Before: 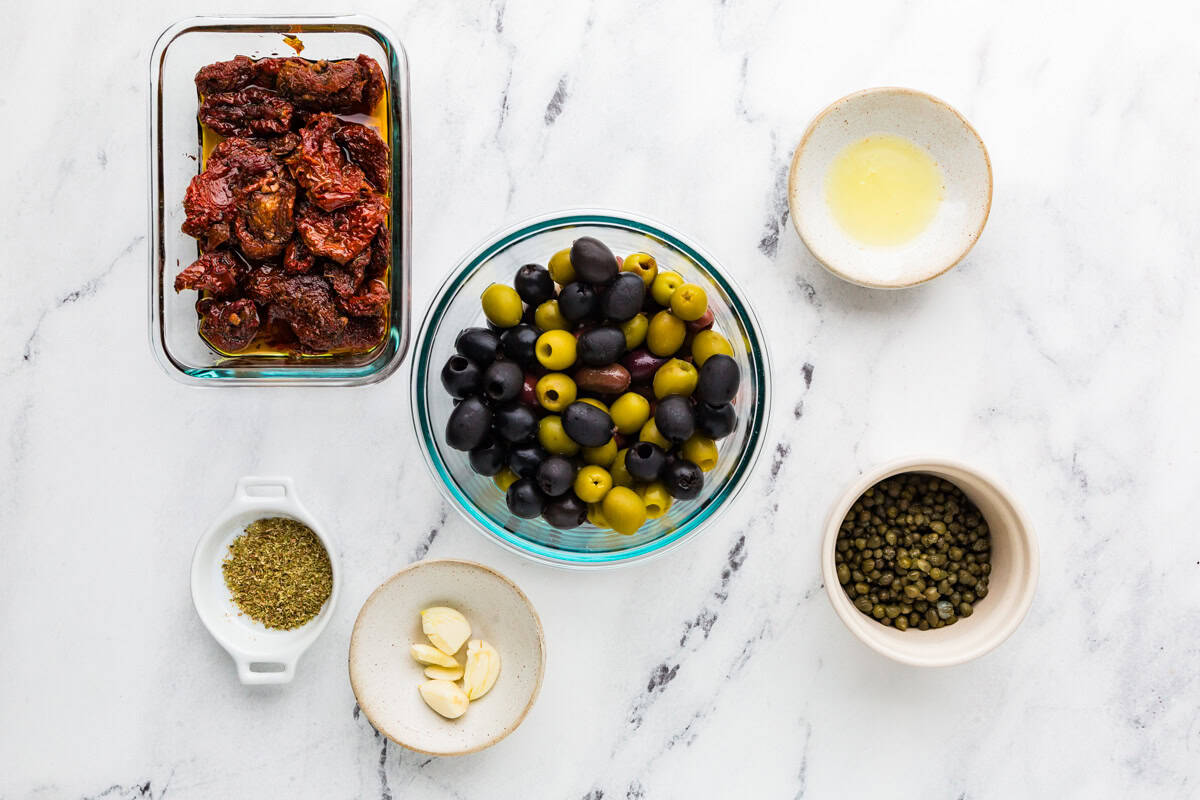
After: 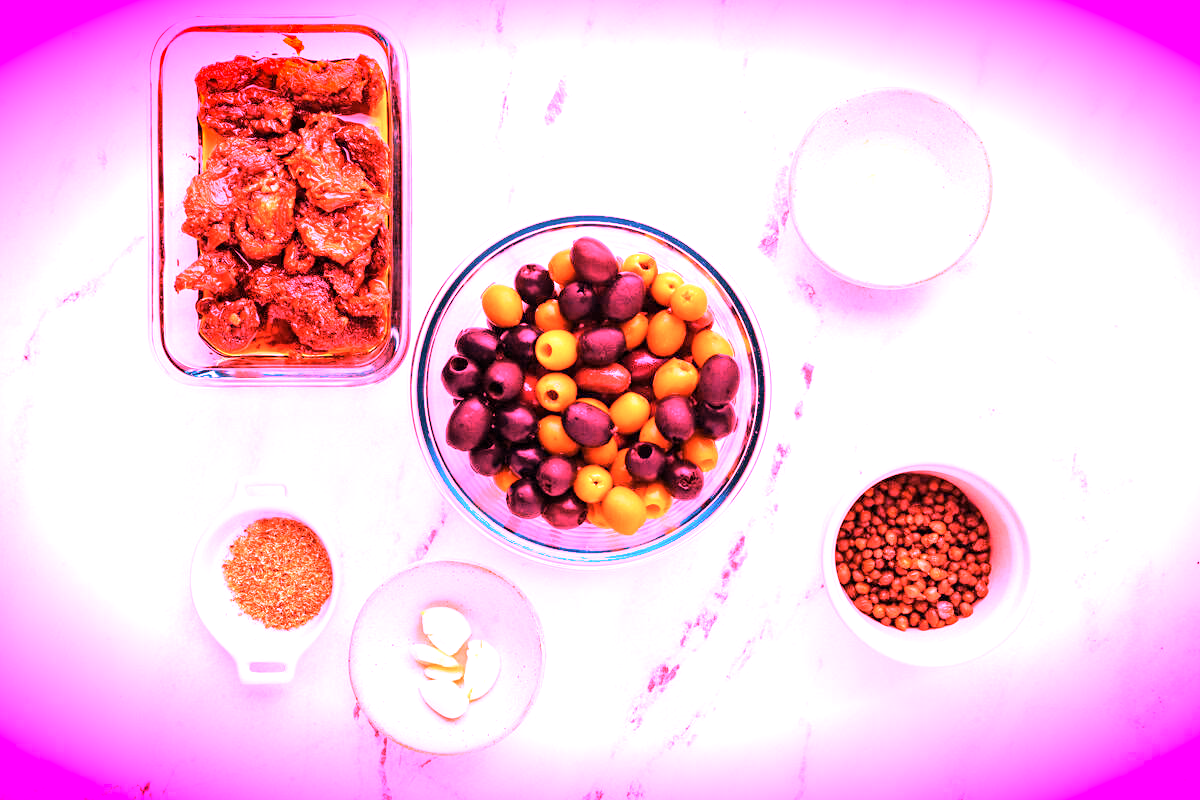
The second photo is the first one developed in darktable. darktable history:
white balance: red 4.26, blue 1.802
contrast brightness saturation: saturation -0.05
vignetting: fall-off start 98.29%, fall-off radius 100%, brightness -1, saturation 0.5, width/height ratio 1.428
tone equalizer: on, module defaults
